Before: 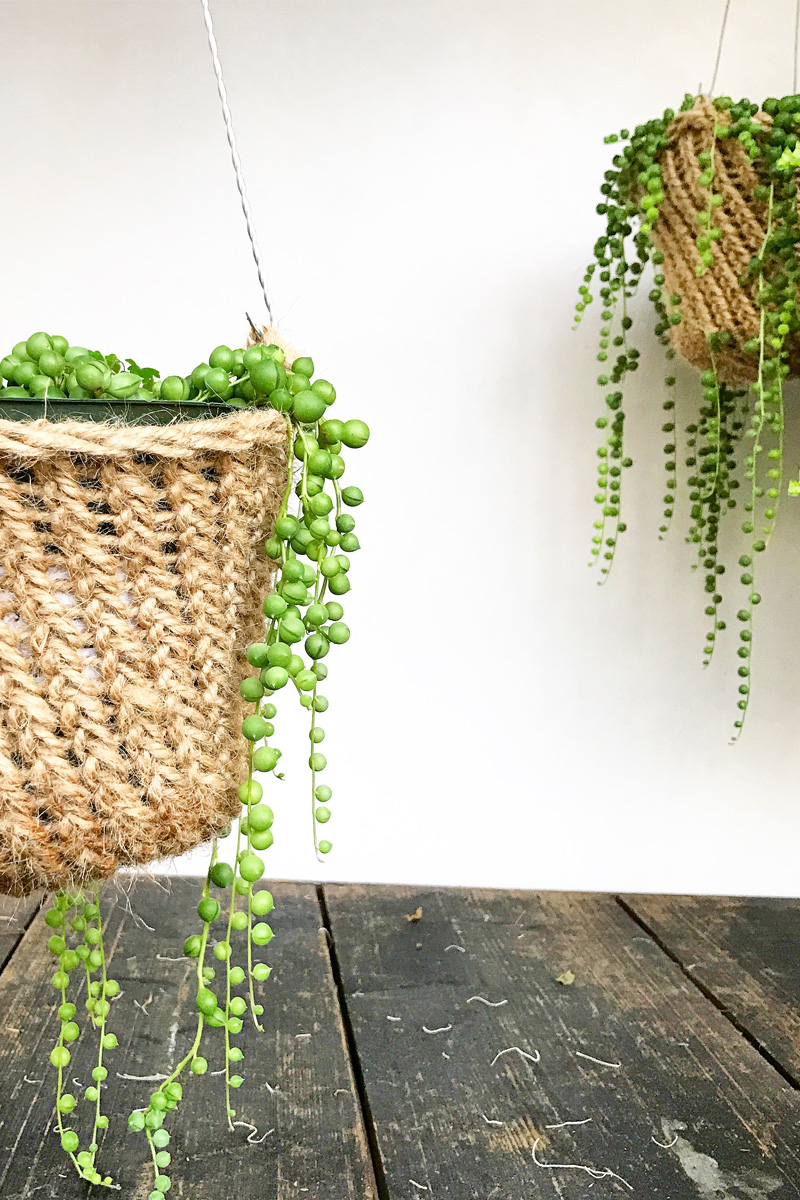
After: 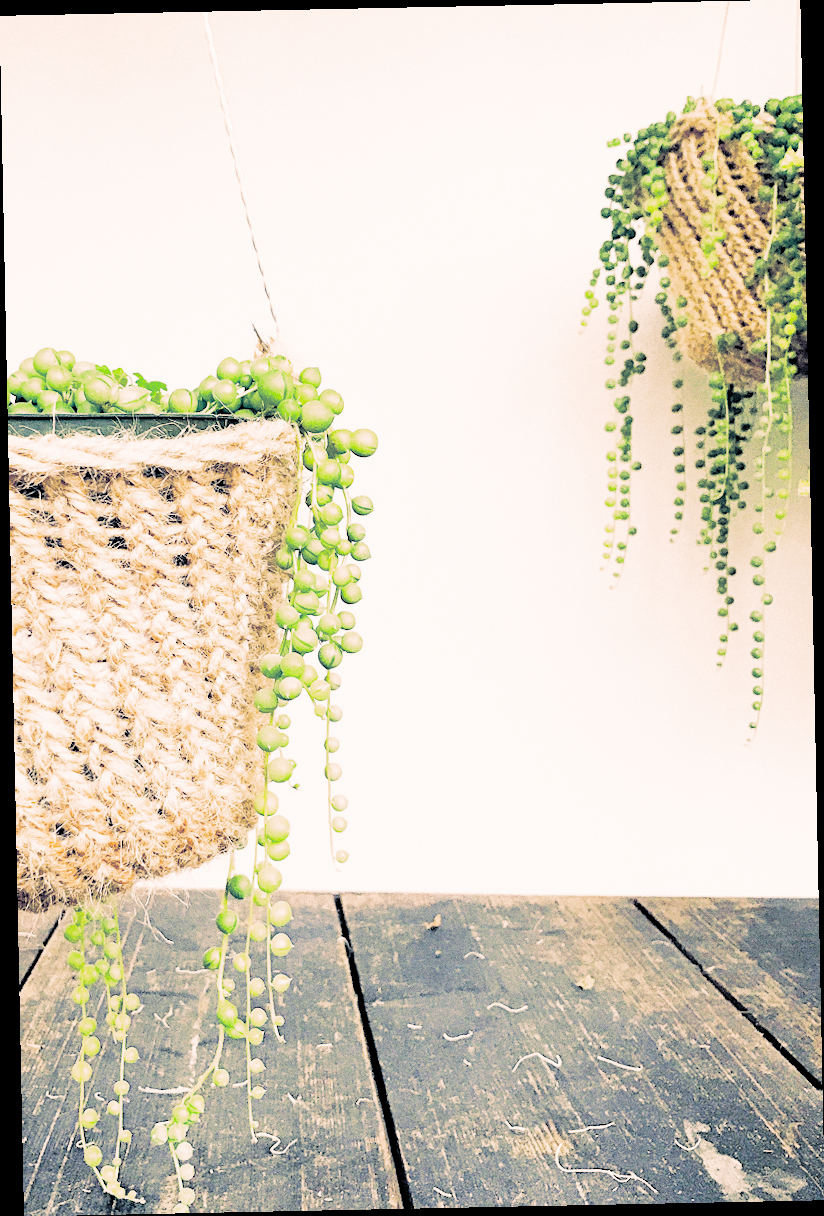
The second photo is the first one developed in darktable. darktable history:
rgb levels: preserve colors sum RGB, levels [[0.038, 0.433, 0.934], [0, 0.5, 1], [0, 0.5, 1]]
grain: coarseness 0.09 ISO
split-toning: shadows › hue 226.8°, shadows › saturation 0.56, highlights › hue 28.8°, balance -40, compress 0%
base curve: curves: ch0 [(0, 0) (0.028, 0.03) (0.121, 0.232) (0.46, 0.748) (0.859, 0.968) (1, 1)], preserve colors none
rotate and perspective: rotation -1.17°, automatic cropping off
